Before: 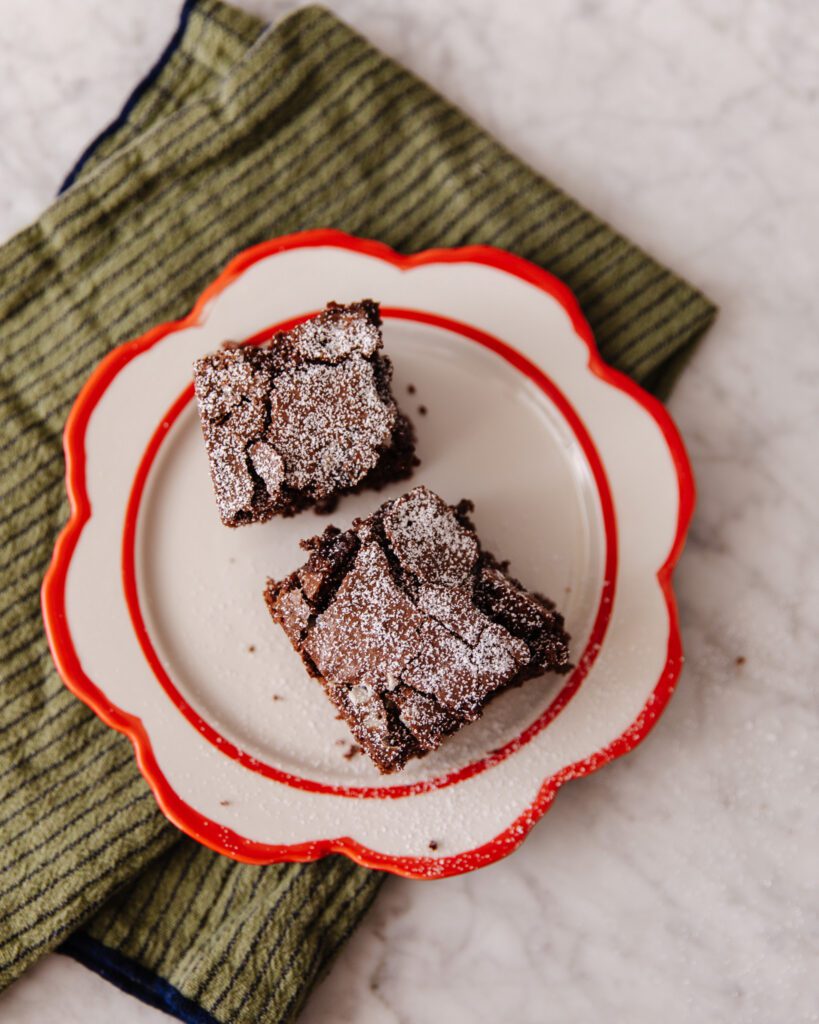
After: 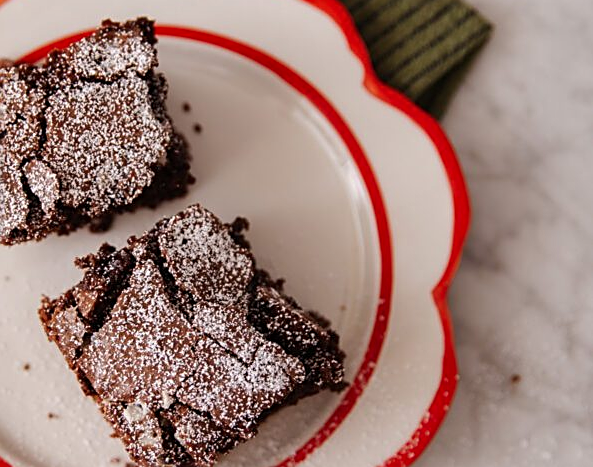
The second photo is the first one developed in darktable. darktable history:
crop and rotate: left 27.486%, top 27.575%, bottom 26.782%
shadows and highlights: low approximation 0.01, soften with gaussian
sharpen: on, module defaults
